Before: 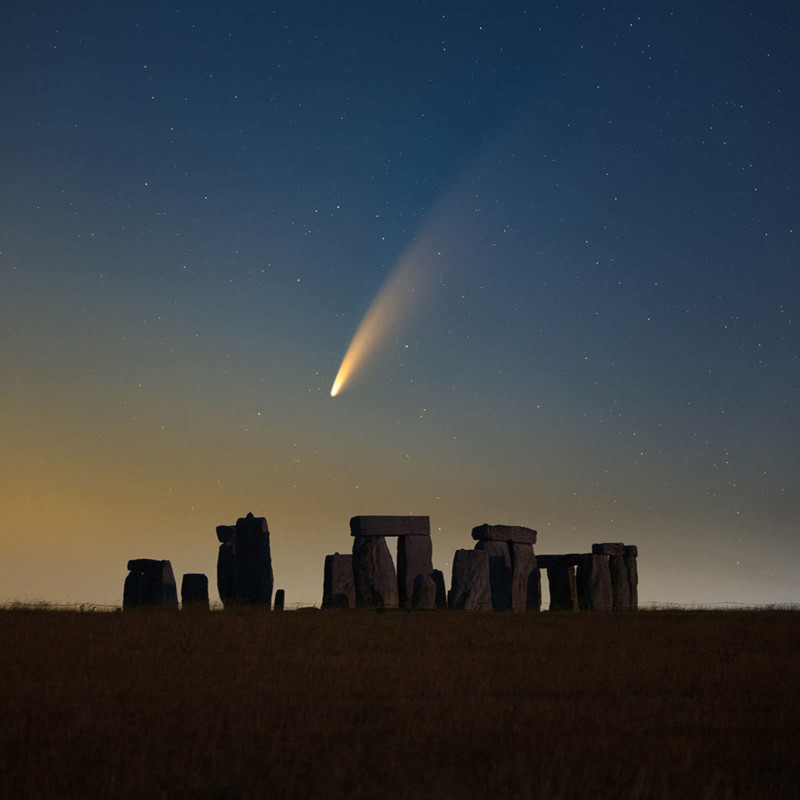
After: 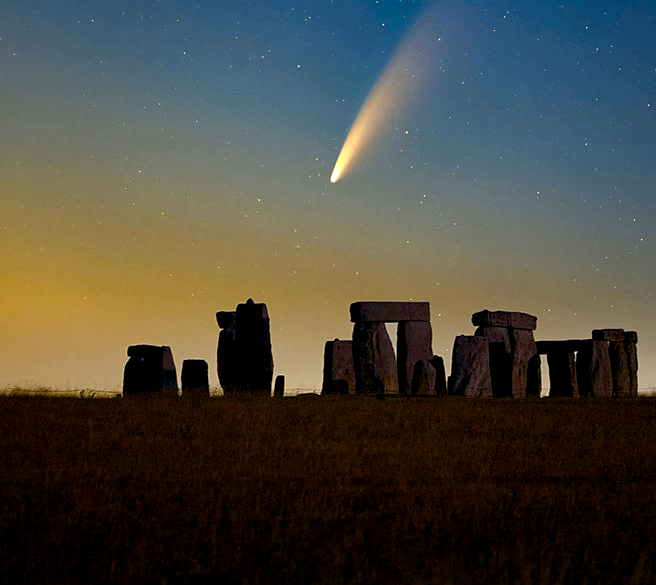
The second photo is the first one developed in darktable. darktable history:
crop: top 26.766%, right 17.95%
sharpen: radius 0.976, amount 0.603
shadows and highlights: shadows -0.485, highlights 39.73
color balance rgb: global offset › luminance -0.508%, perceptual saturation grading › global saturation 24.526%, perceptual saturation grading › highlights -24.404%, perceptual saturation grading › mid-tones 23.804%, perceptual saturation grading › shadows 40.76%, perceptual brilliance grading › global brilliance 3.289%
exposure: exposure 0.405 EV, compensate highlight preservation false
base curve: curves: ch0 [(0, 0) (0.297, 0.298) (1, 1)], preserve colors none
local contrast: mode bilateral grid, contrast 21, coarseness 49, detail 121%, midtone range 0.2
